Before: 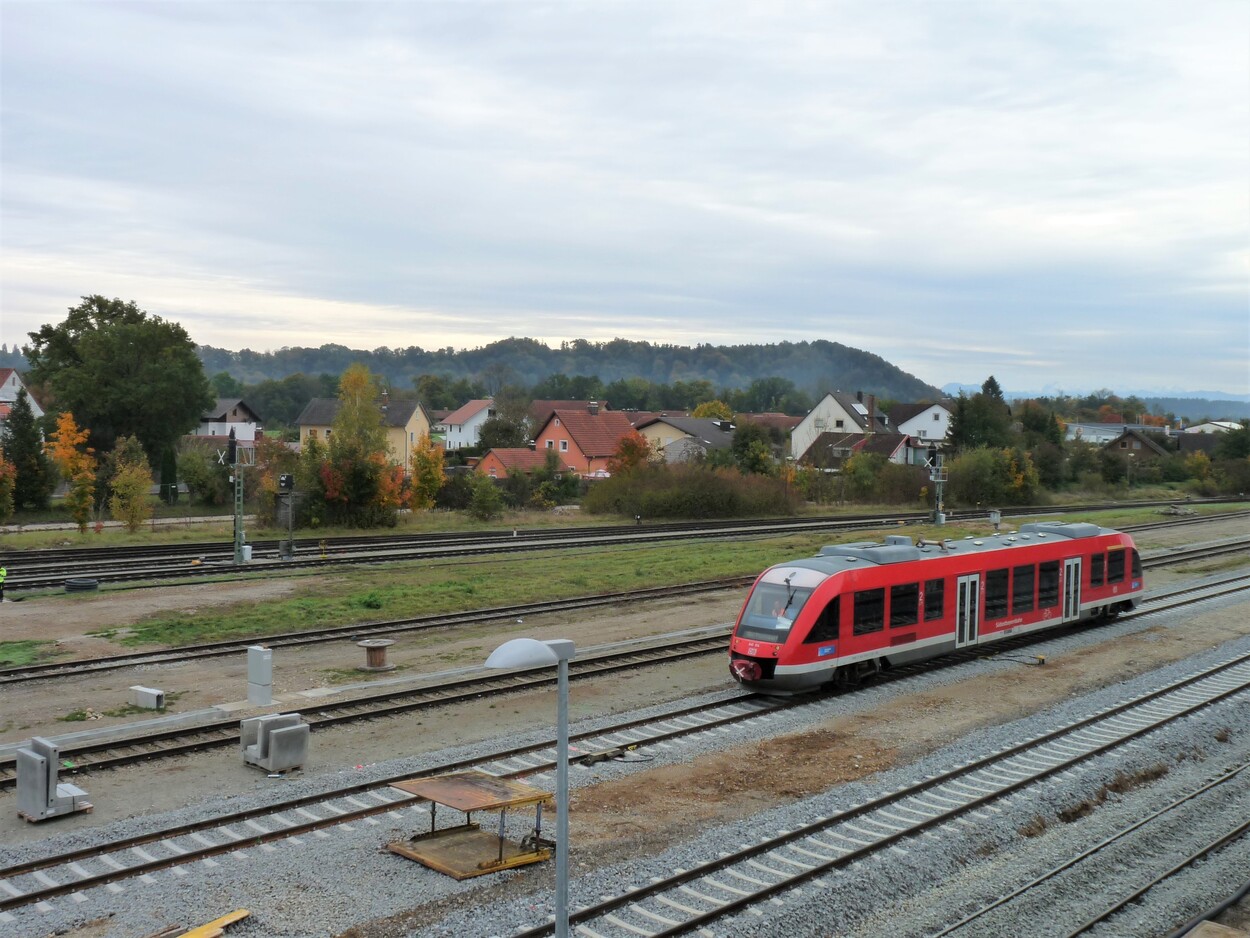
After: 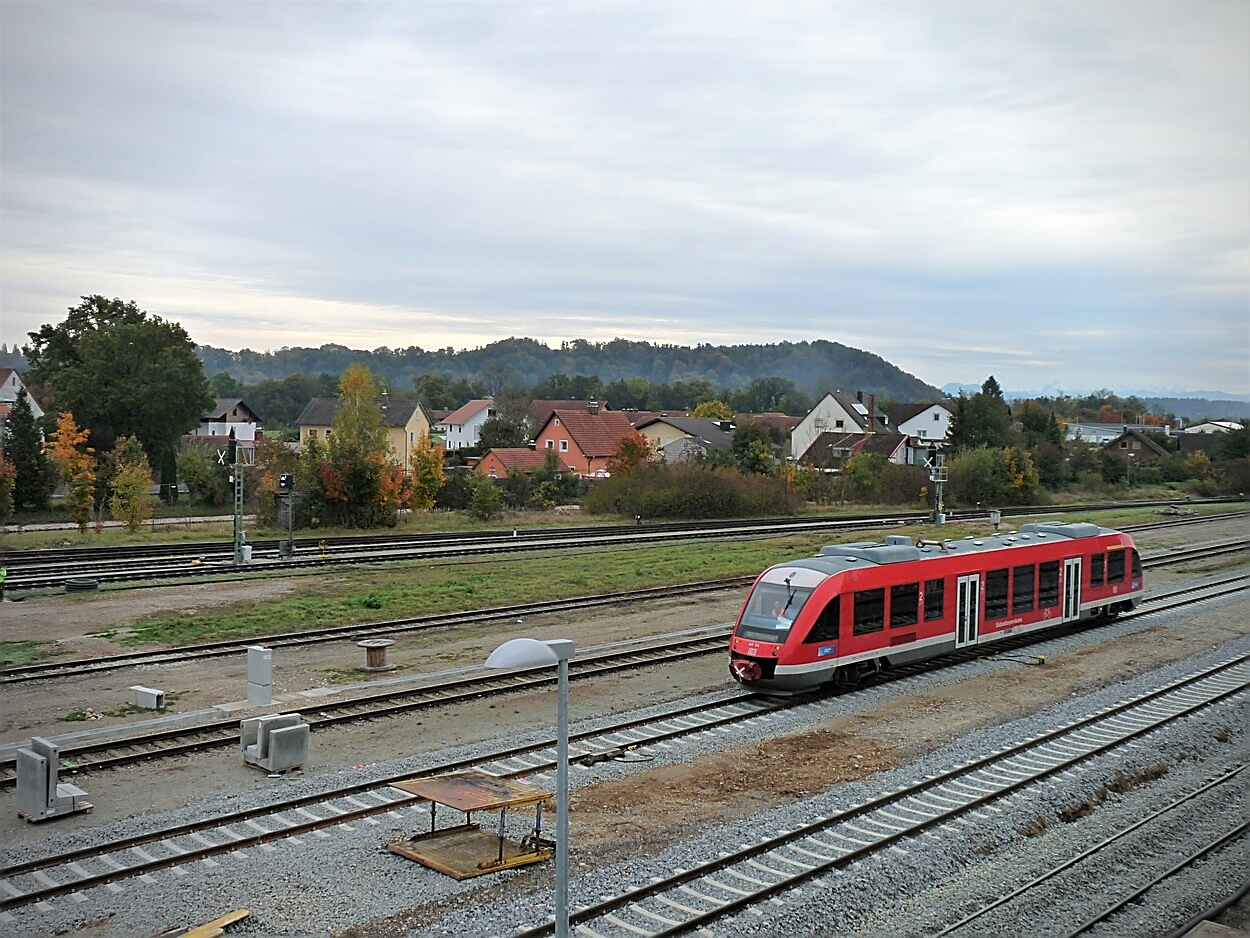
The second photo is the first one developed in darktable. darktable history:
vignetting: unbound false
sharpen: radius 1.685, amount 1.294
